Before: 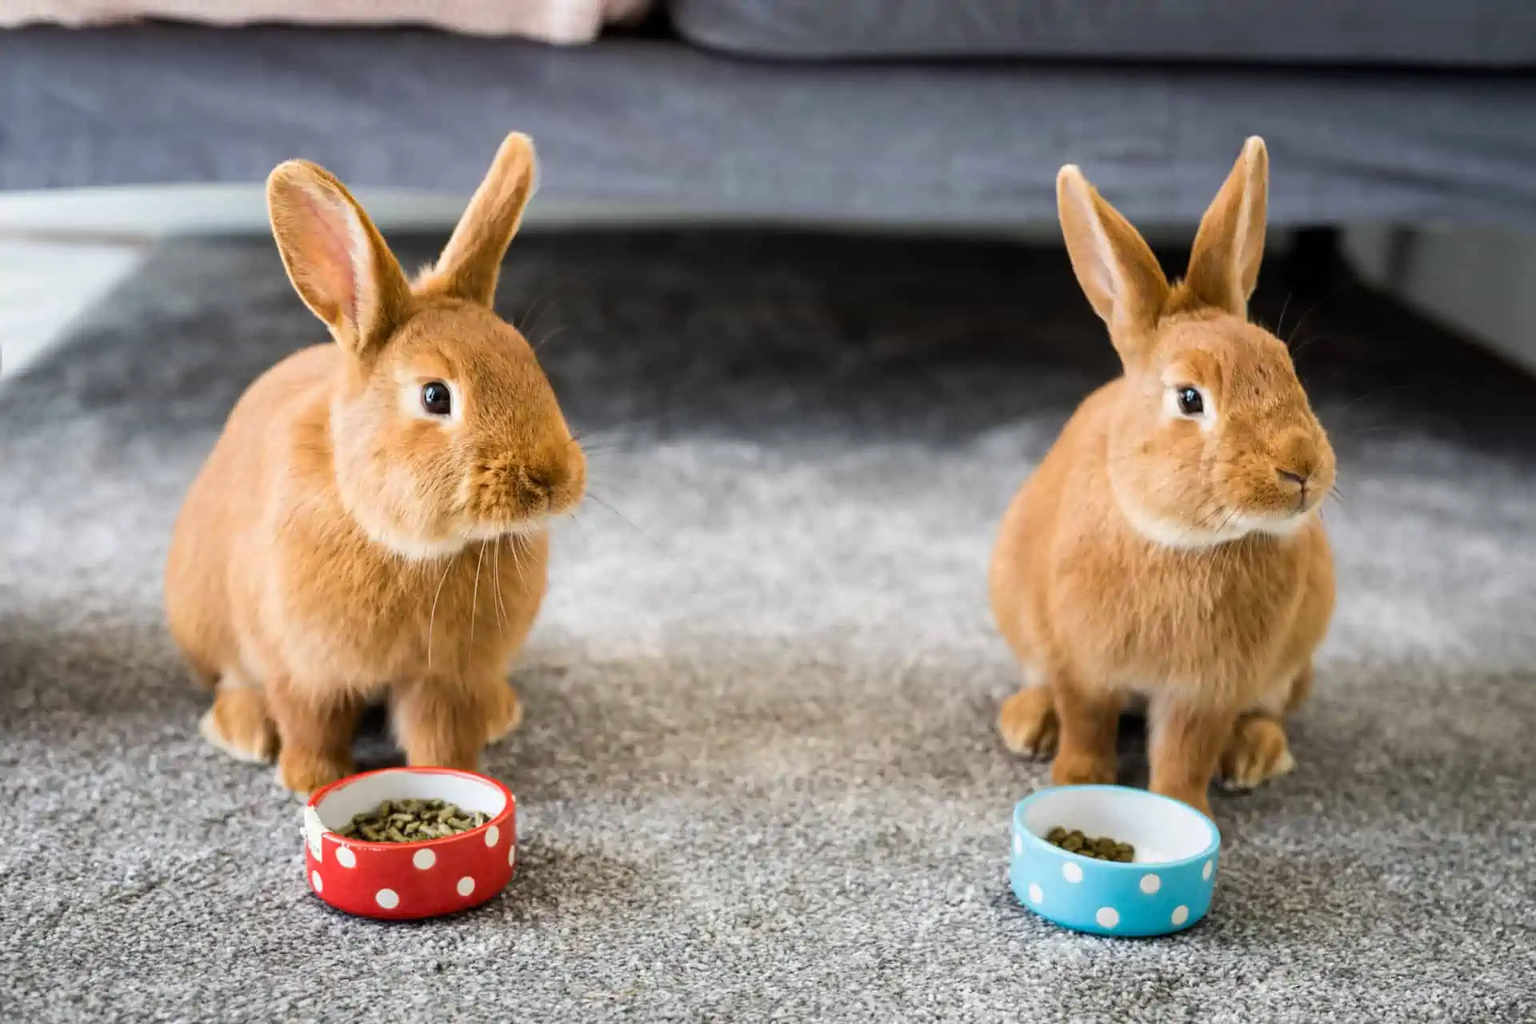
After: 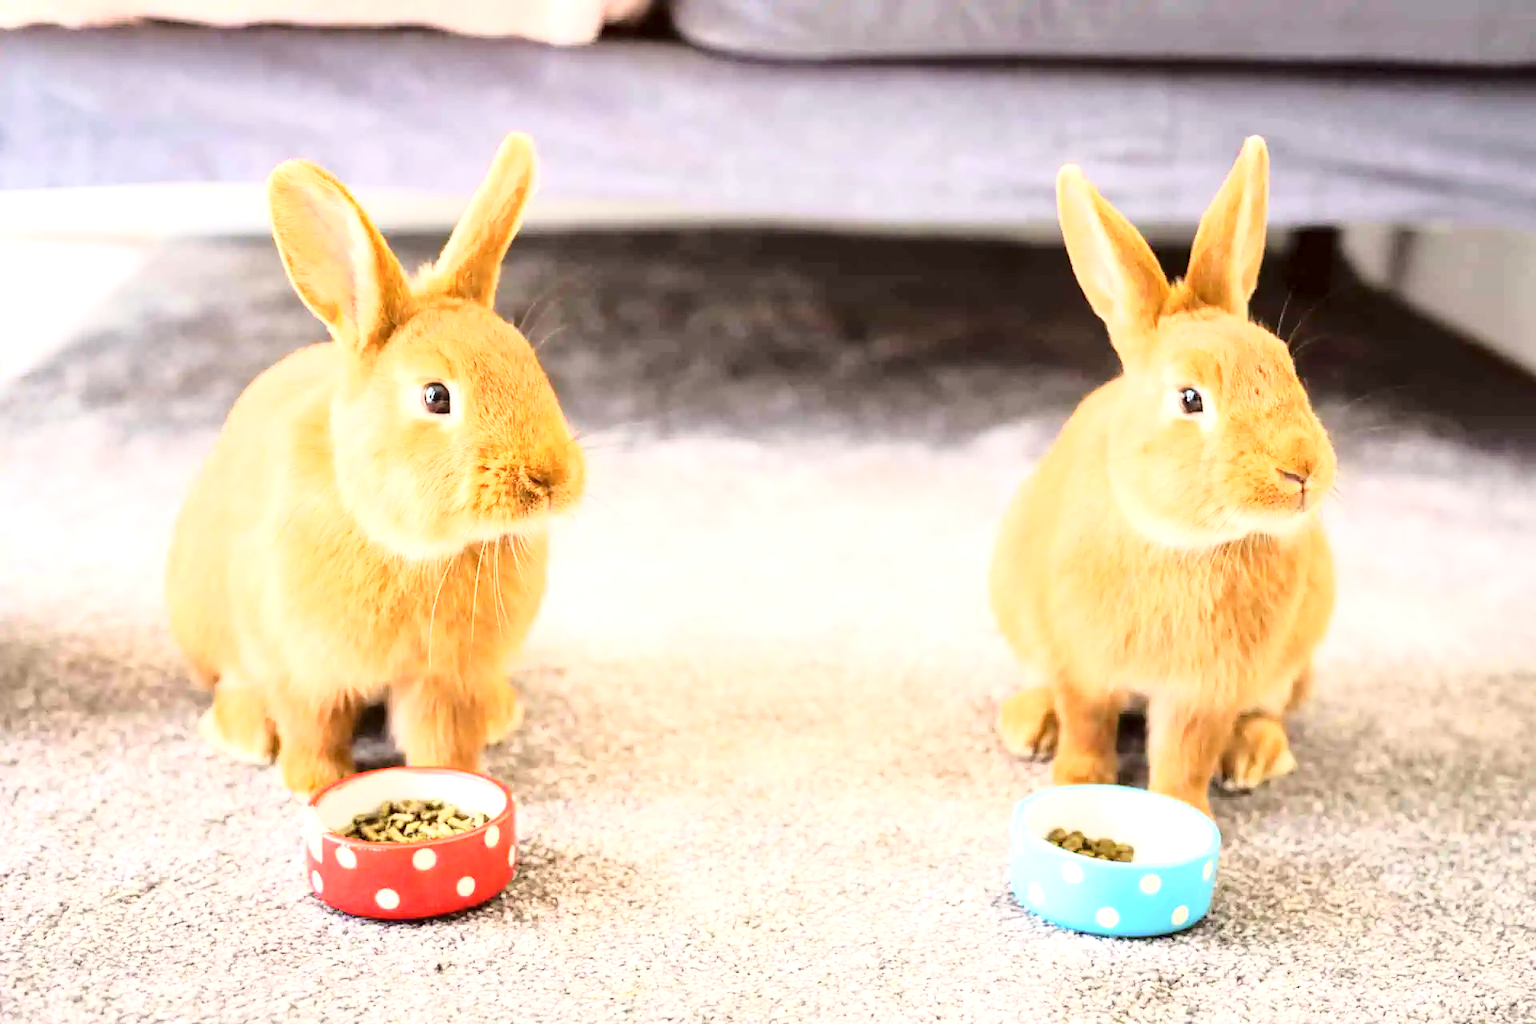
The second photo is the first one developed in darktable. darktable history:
base curve: curves: ch0 [(0, 0) (0.028, 0.03) (0.121, 0.232) (0.46, 0.748) (0.859, 0.968) (1, 1)]
color balance rgb: perceptual saturation grading › global saturation 0.563%, contrast -10.512%
color correction: highlights a* 6.27, highlights b* 7.9, shadows a* 6.45, shadows b* 6.95, saturation 0.915
exposure: black level correction 0, exposure 1.387 EV, compensate highlight preservation false
